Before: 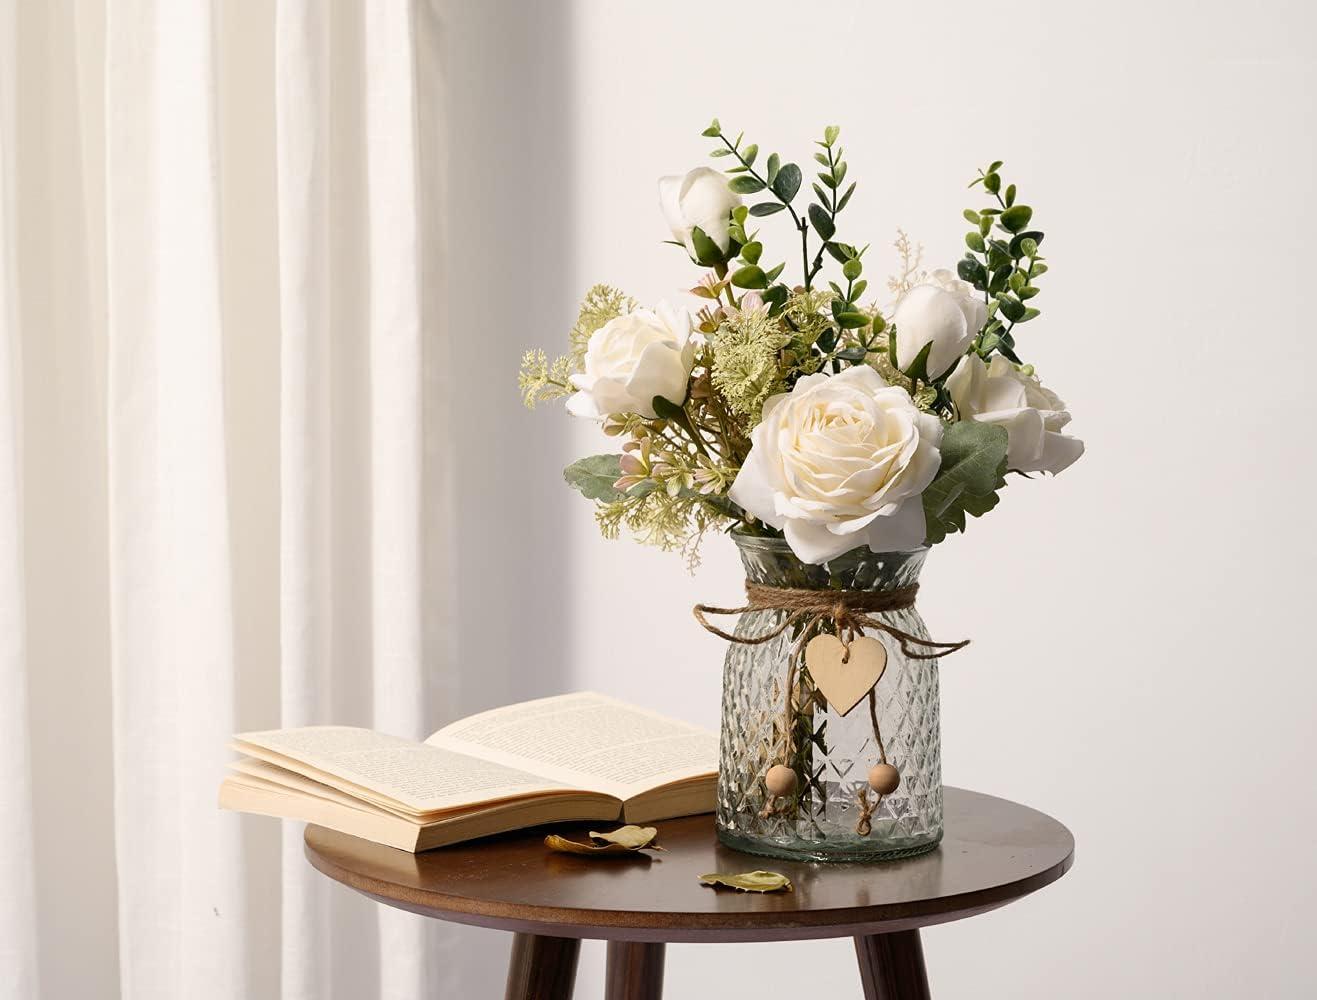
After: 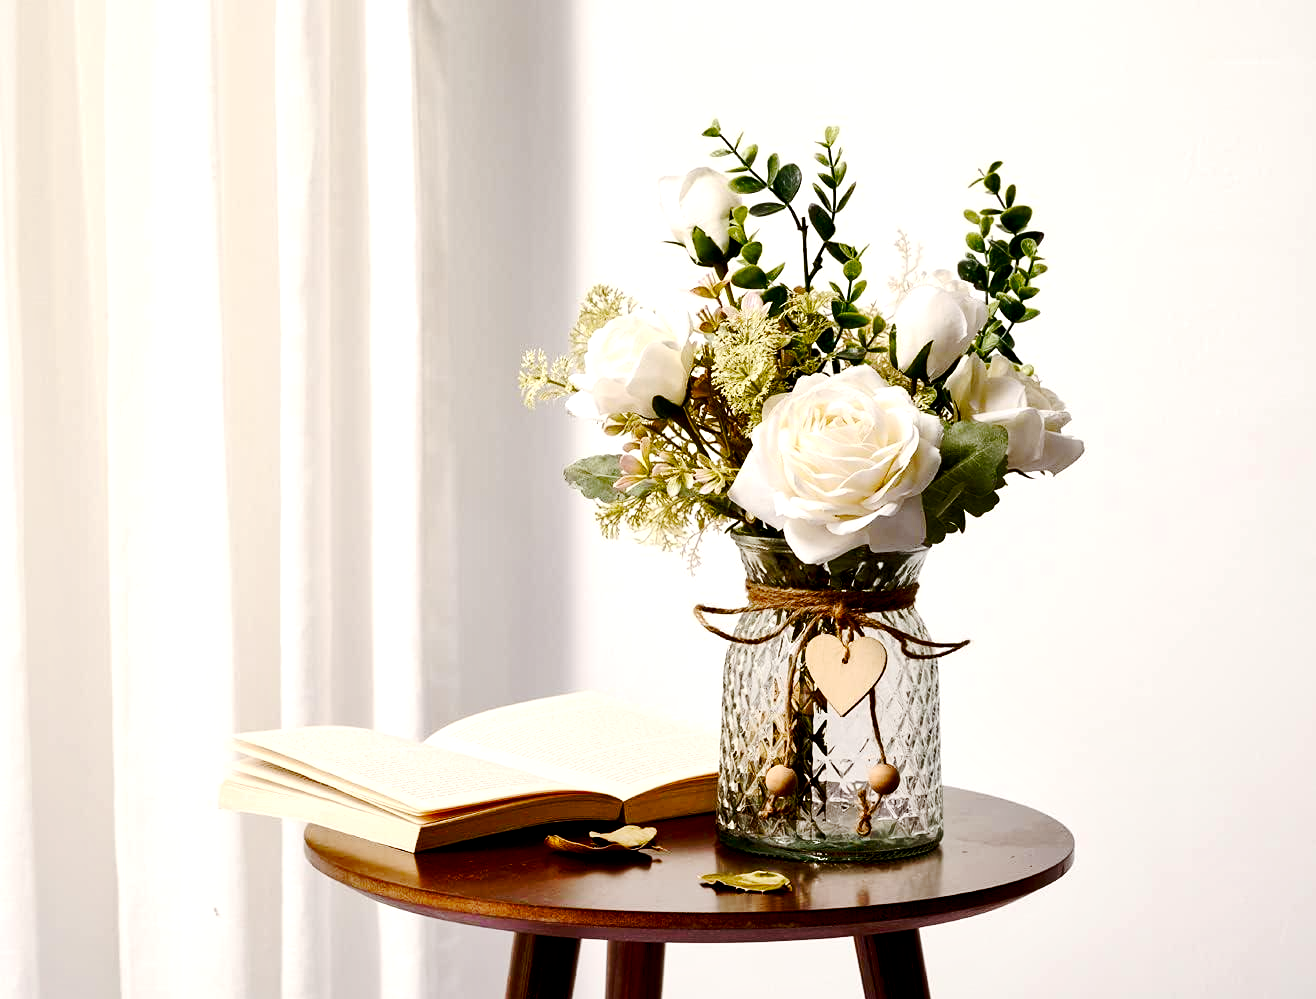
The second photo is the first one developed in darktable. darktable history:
contrast brightness saturation: contrast 0.196, brightness -0.112, saturation 0.097
color balance rgb: power › chroma 0.308%, power › hue 24.34°, perceptual saturation grading › global saturation 20%, perceptual saturation grading › highlights -25.591%, perceptual saturation grading › shadows 49.495%
tone curve: curves: ch0 [(0, 0) (0.037, 0.011) (0.131, 0.108) (0.279, 0.279) (0.476, 0.554) (0.617, 0.693) (0.704, 0.77) (0.813, 0.852) (0.916, 0.924) (1, 0.993)]; ch1 [(0, 0) (0.318, 0.278) (0.444, 0.427) (0.493, 0.492) (0.508, 0.502) (0.534, 0.531) (0.562, 0.571) (0.626, 0.667) (0.746, 0.764) (1, 1)]; ch2 [(0, 0) (0.316, 0.292) (0.381, 0.37) (0.423, 0.448) (0.476, 0.492) (0.502, 0.498) (0.522, 0.518) (0.533, 0.532) (0.586, 0.631) (0.634, 0.663) (0.7, 0.7) (0.861, 0.808) (1, 0.951)], preserve colors none
exposure: black level correction 0.004, exposure 0.385 EV, compensate highlight preservation false
local contrast: mode bilateral grid, contrast 20, coarseness 51, detail 129%, midtone range 0.2
shadows and highlights: shadows 31.72, highlights -32.96, soften with gaussian
